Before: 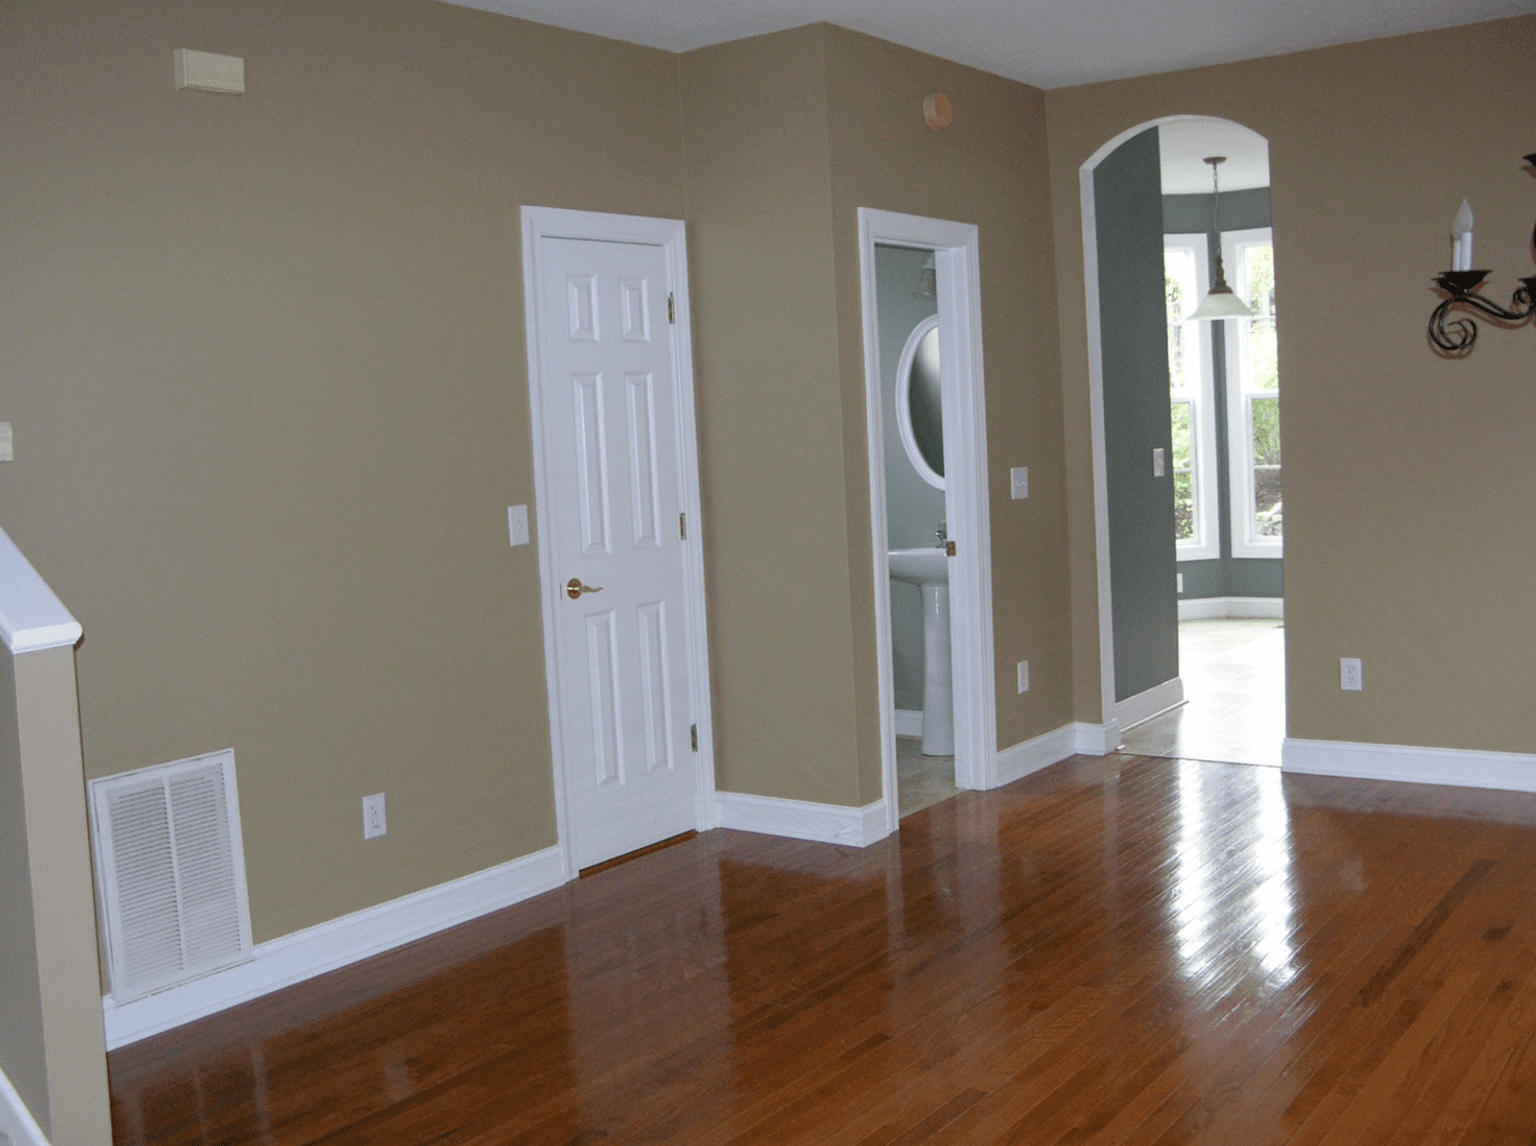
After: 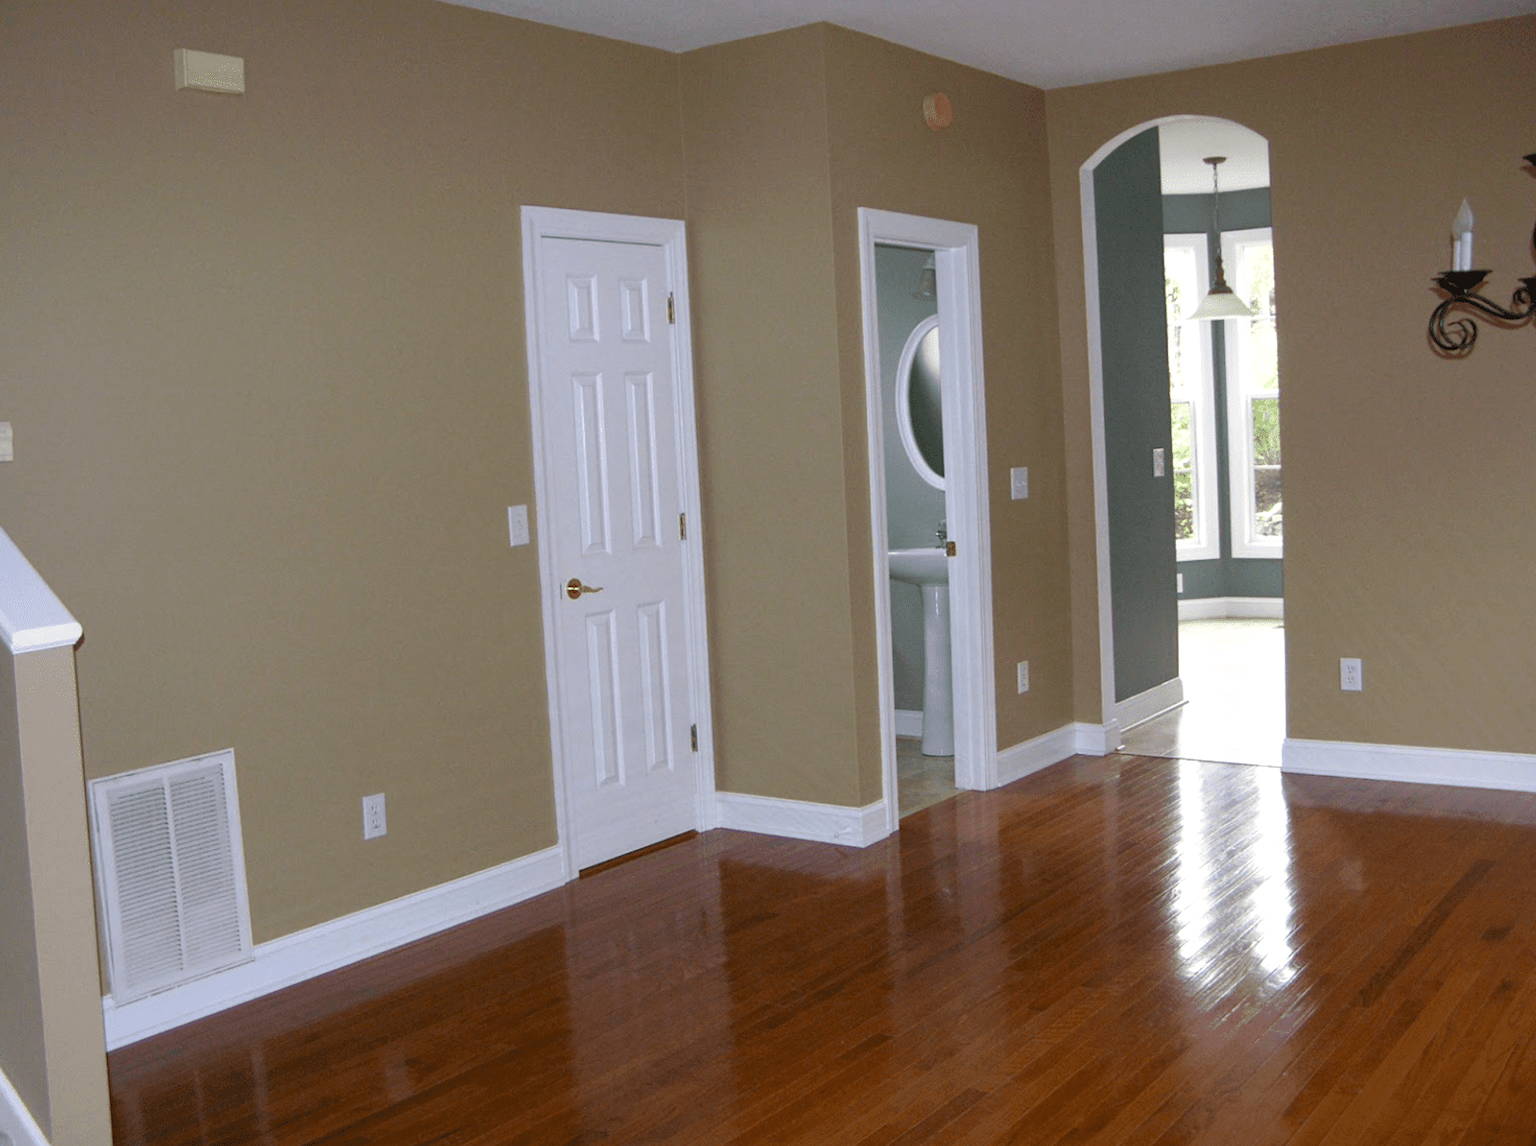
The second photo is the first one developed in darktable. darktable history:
rotate and perspective: automatic cropping off
velvia: on, module defaults
color balance rgb: shadows lift › chroma 1%, shadows lift › hue 28.8°, power › hue 60°, highlights gain › chroma 1%, highlights gain › hue 60°, global offset › luminance 0.25%, perceptual saturation grading › highlights -20%, perceptual saturation grading › shadows 20%, perceptual brilliance grading › highlights 5%, perceptual brilliance grading › shadows -10%, global vibrance 19.67%
